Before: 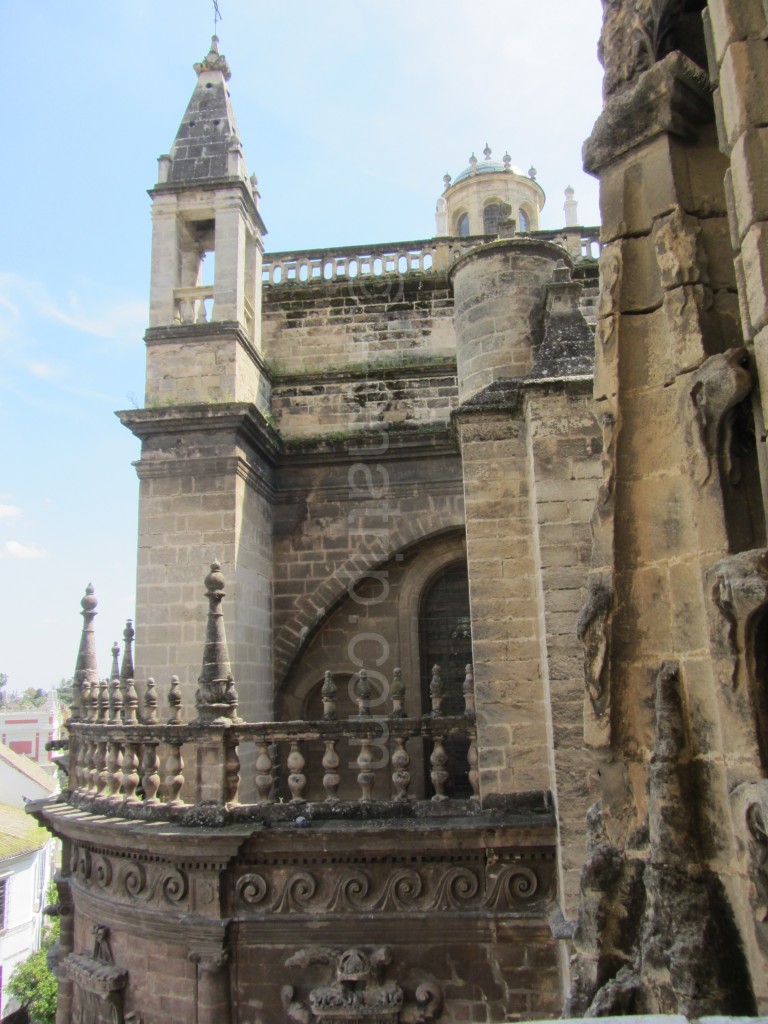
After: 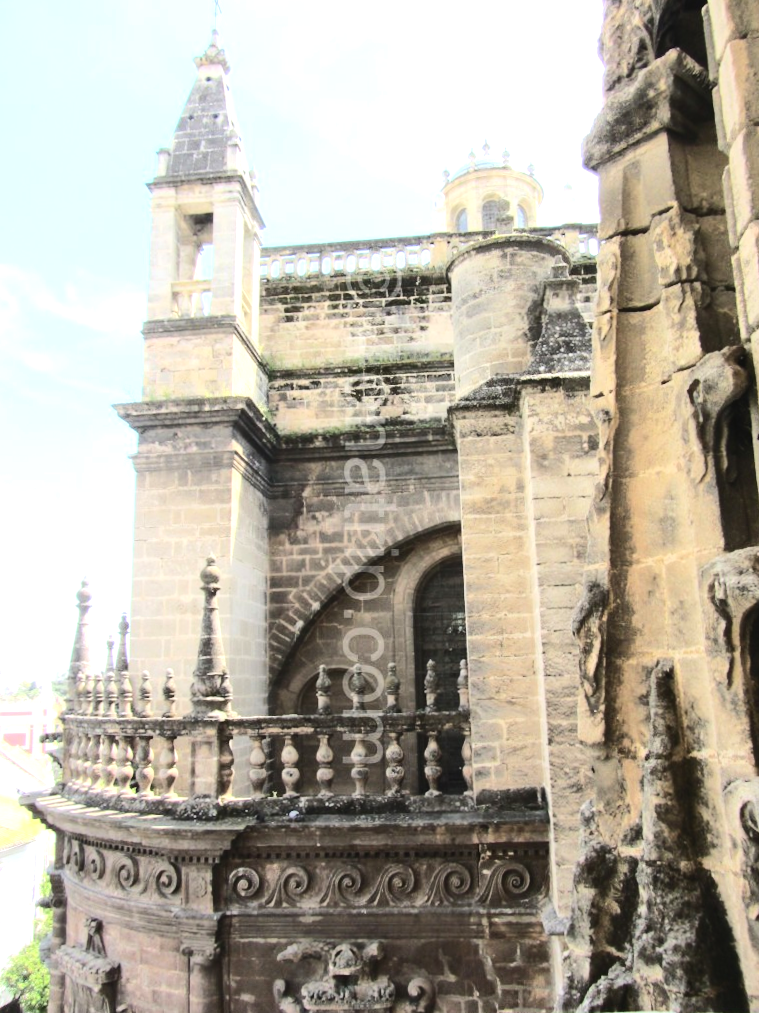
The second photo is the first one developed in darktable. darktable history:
tone equalizer: -8 EV -0.452 EV, -7 EV -0.378 EV, -6 EV -0.364 EV, -5 EV -0.24 EV, -3 EV 0.221 EV, -2 EV 0.344 EV, -1 EV 0.414 EV, +0 EV 0.411 EV, edges refinement/feathering 500, mask exposure compensation -1.57 EV, preserve details no
tone curve: curves: ch0 [(0, 0.026) (0.146, 0.158) (0.272, 0.34) (0.453, 0.627) (0.687, 0.829) (1, 1)], color space Lab, independent channels, preserve colors none
crop and rotate: angle -0.465°
exposure: black level correction 0, exposure 0.499 EV, compensate highlight preservation false
